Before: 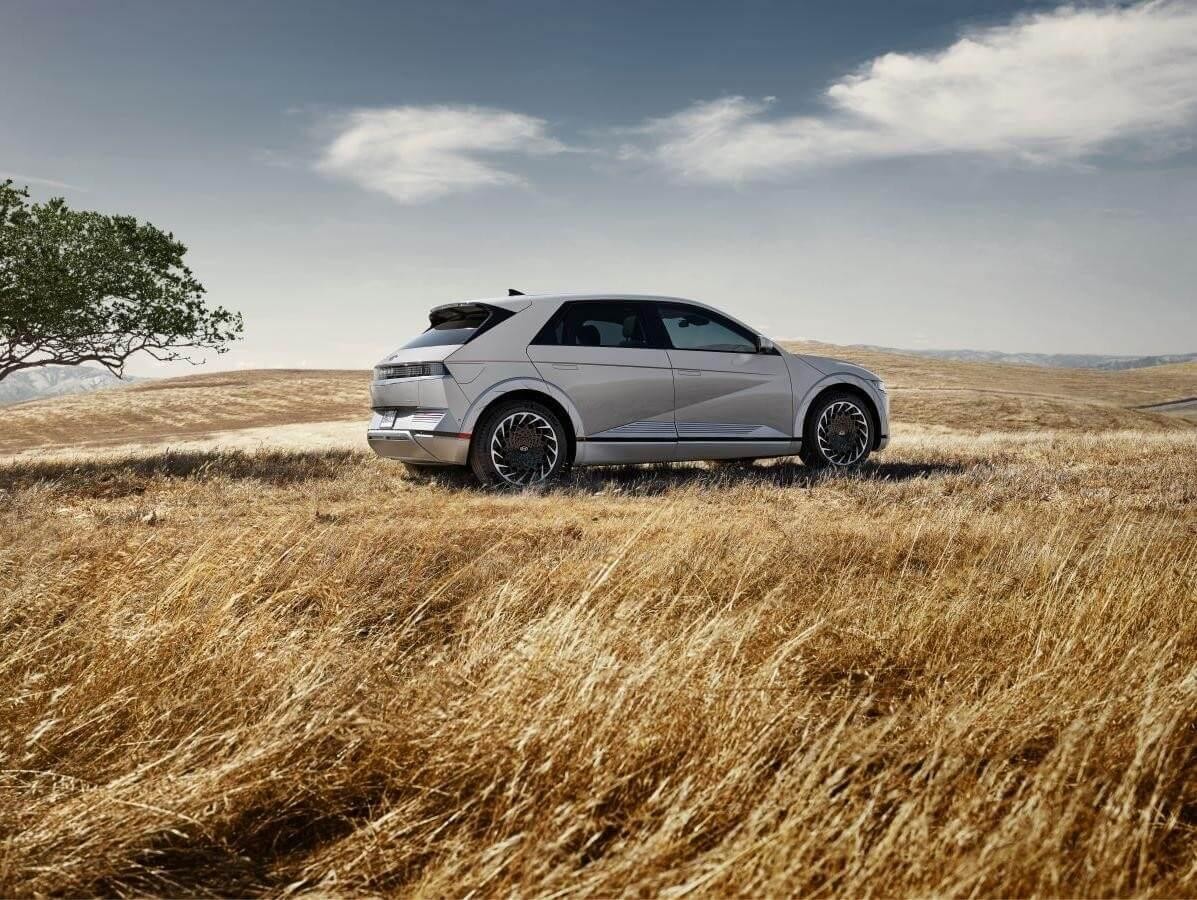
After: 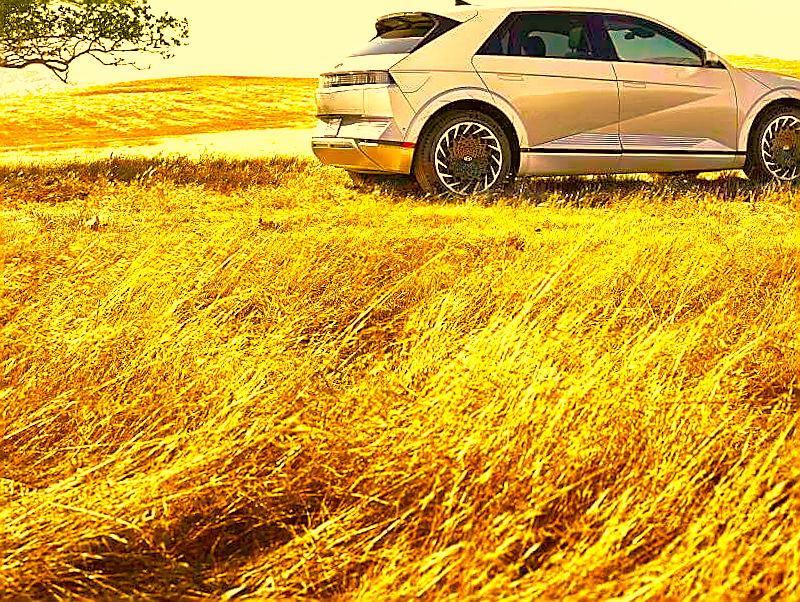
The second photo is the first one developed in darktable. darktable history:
base curve: curves: ch0 [(0, 0) (0.688, 0.865) (1, 1)], preserve colors none
color balance rgb: linear chroma grading › global chroma 42%, perceptual saturation grading › global saturation 42%, global vibrance 33%
shadows and highlights: on, module defaults
crop and rotate: angle -0.82°, left 3.85%, top 31.828%, right 27.992%
sharpen: radius 1.4, amount 1.25, threshold 0.7
exposure: black level correction 0, exposure 1.1 EV, compensate exposure bias true, compensate highlight preservation false
color correction: highlights a* 0.162, highlights b* 29.53, shadows a* -0.162, shadows b* 21.09
white balance: red 1.127, blue 0.943
